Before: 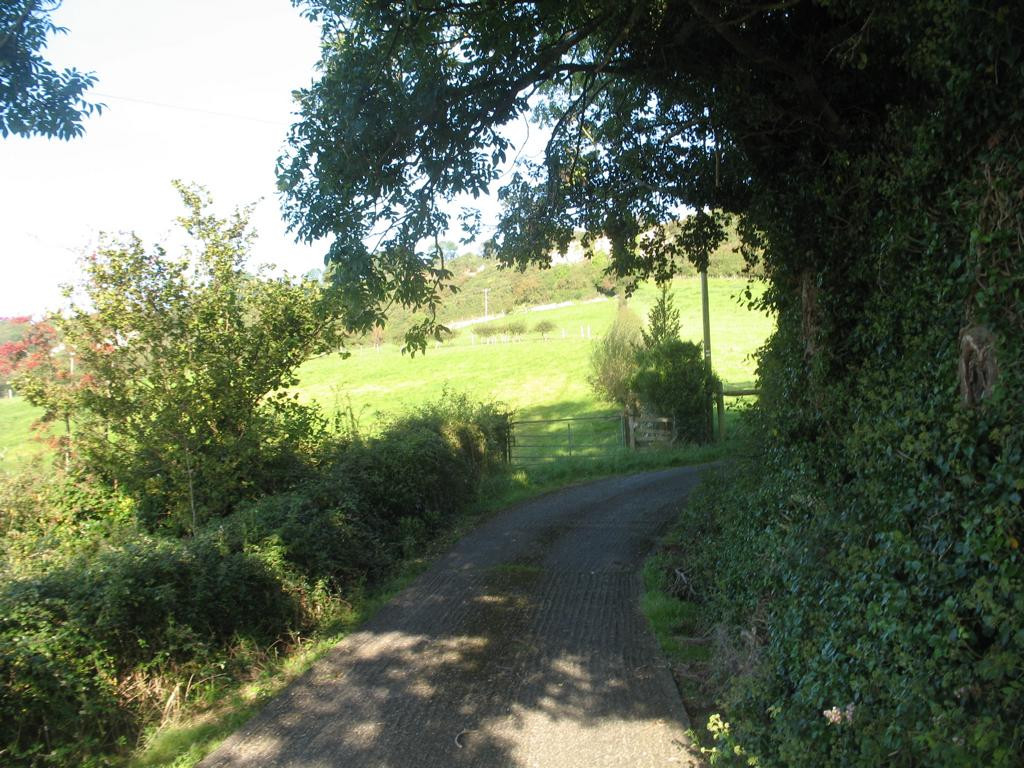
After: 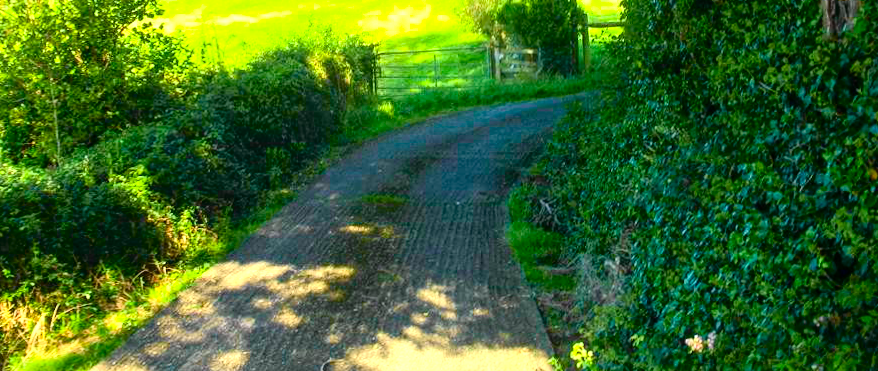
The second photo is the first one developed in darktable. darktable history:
rotate and perspective: rotation 0.174°, lens shift (vertical) 0.013, lens shift (horizontal) 0.019, shear 0.001, automatic cropping original format, crop left 0.007, crop right 0.991, crop top 0.016, crop bottom 0.997
crop and rotate: left 13.306%, top 48.129%, bottom 2.928%
color balance rgb: linear chroma grading › global chroma 9%, perceptual saturation grading › global saturation 36%, perceptual saturation grading › shadows 35%, perceptual brilliance grading › global brilliance 15%, perceptual brilliance grading › shadows -35%, global vibrance 15%
tone curve: curves: ch0 [(0, 0.022) (0.114, 0.088) (0.282, 0.316) (0.446, 0.511) (0.613, 0.693) (0.786, 0.843) (0.999, 0.949)]; ch1 [(0, 0) (0.395, 0.343) (0.463, 0.427) (0.486, 0.474) (0.503, 0.5) (0.535, 0.522) (0.555, 0.546) (0.594, 0.614) (0.755, 0.793) (1, 1)]; ch2 [(0, 0) (0.369, 0.388) (0.449, 0.431) (0.501, 0.5) (0.528, 0.517) (0.561, 0.598) (0.697, 0.721) (1, 1)], color space Lab, independent channels, preserve colors none
exposure: black level correction 0, exposure 0.7 EV, compensate exposure bias true, compensate highlight preservation false
local contrast: on, module defaults
